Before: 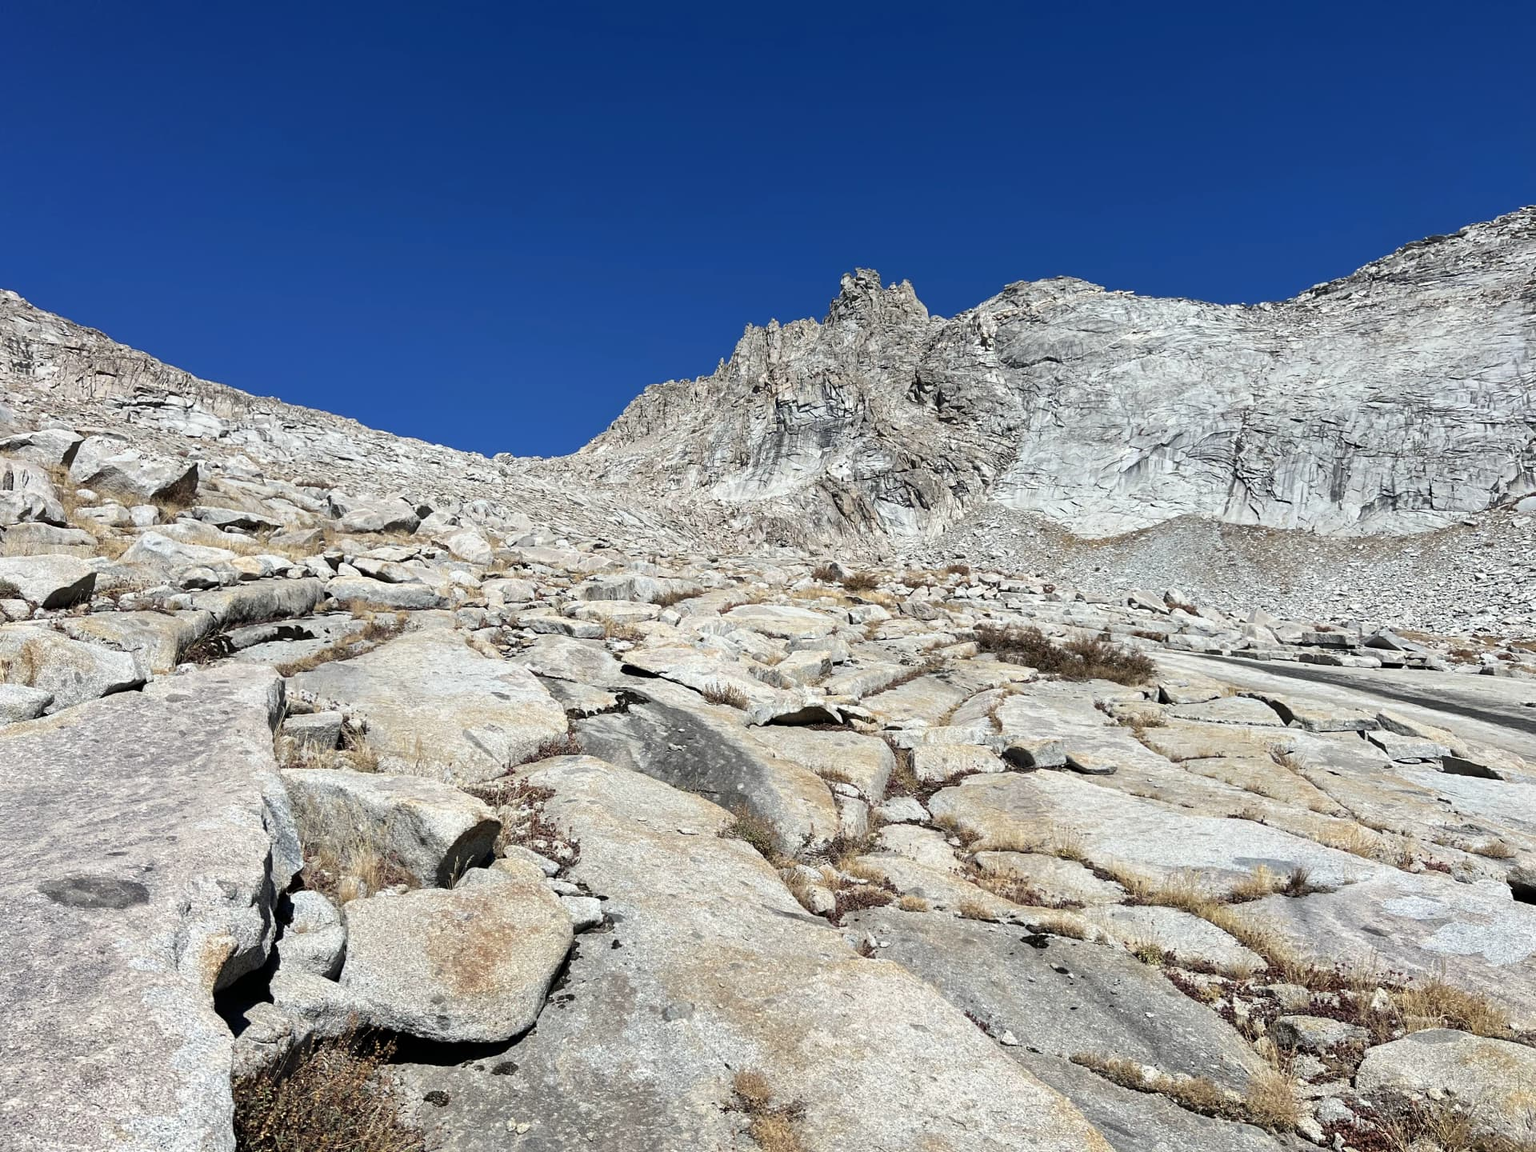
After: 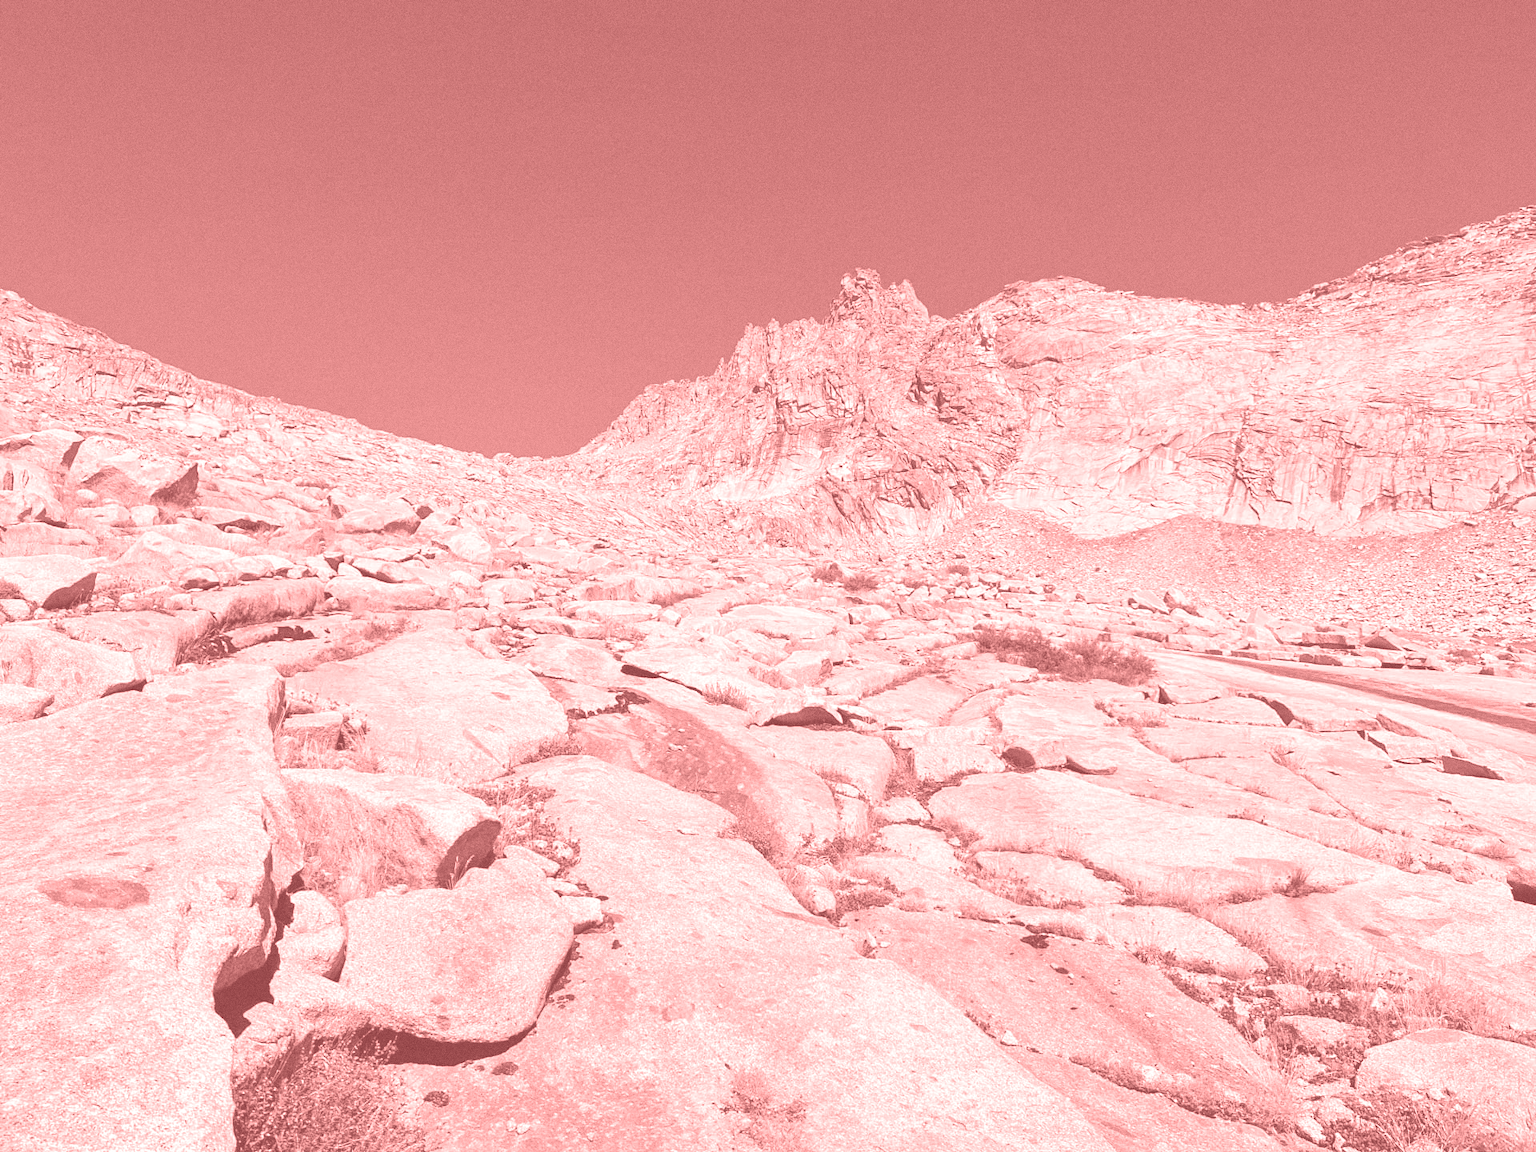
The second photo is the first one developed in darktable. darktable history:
colorize: saturation 51%, source mix 50.67%, lightness 50.67%
exposure: exposure 1.16 EV, compensate exposure bias true, compensate highlight preservation false
grain: coarseness 0.09 ISO
